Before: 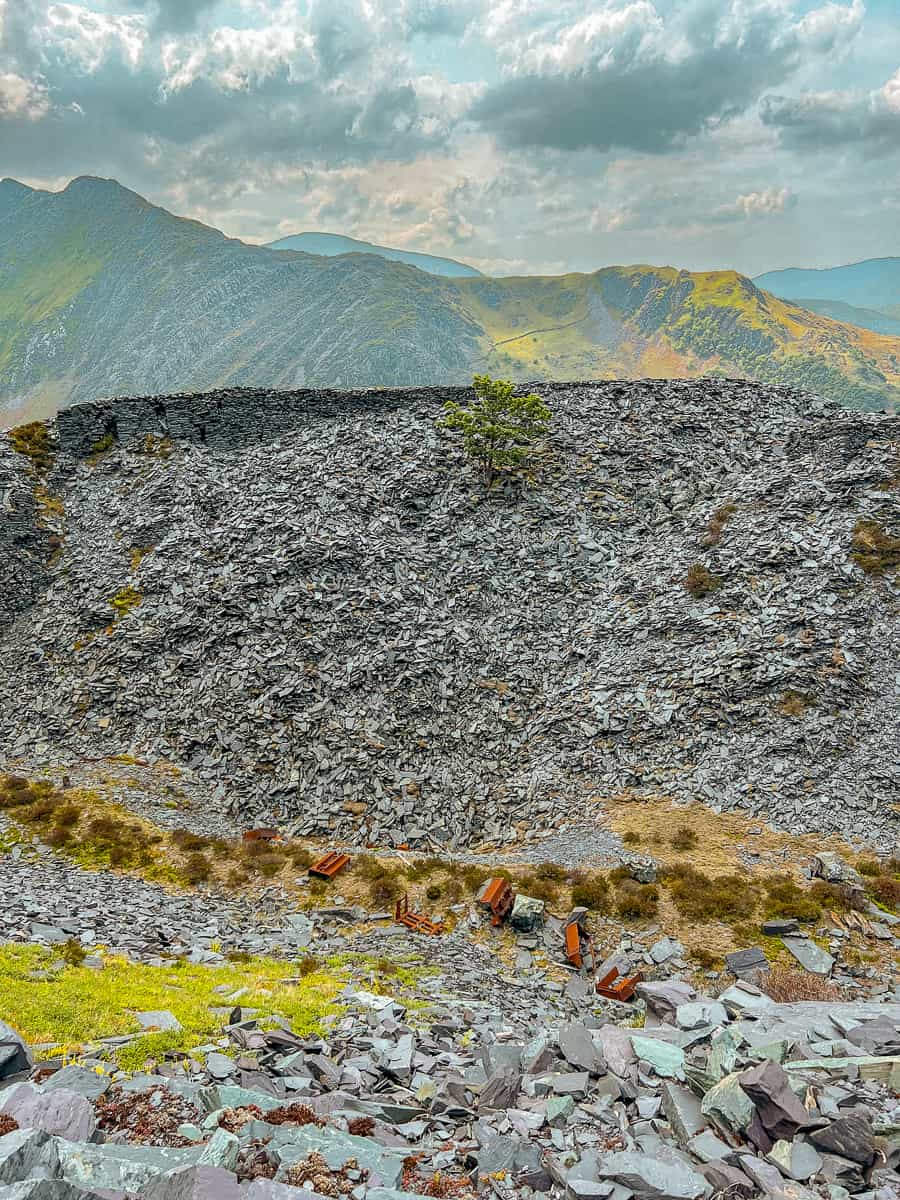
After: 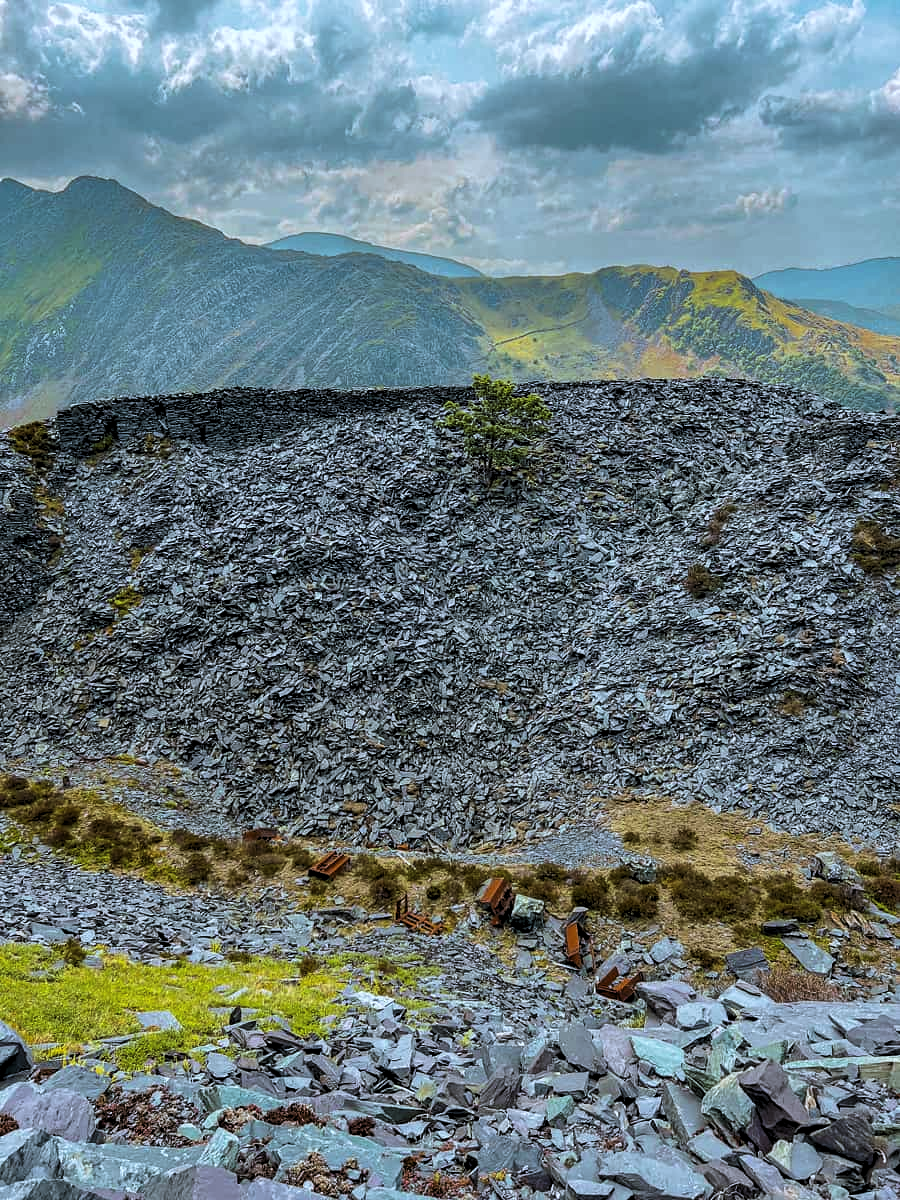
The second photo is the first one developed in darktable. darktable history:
levels: levels [0.116, 0.574, 1]
velvia: on, module defaults
white balance: red 0.931, blue 1.11
